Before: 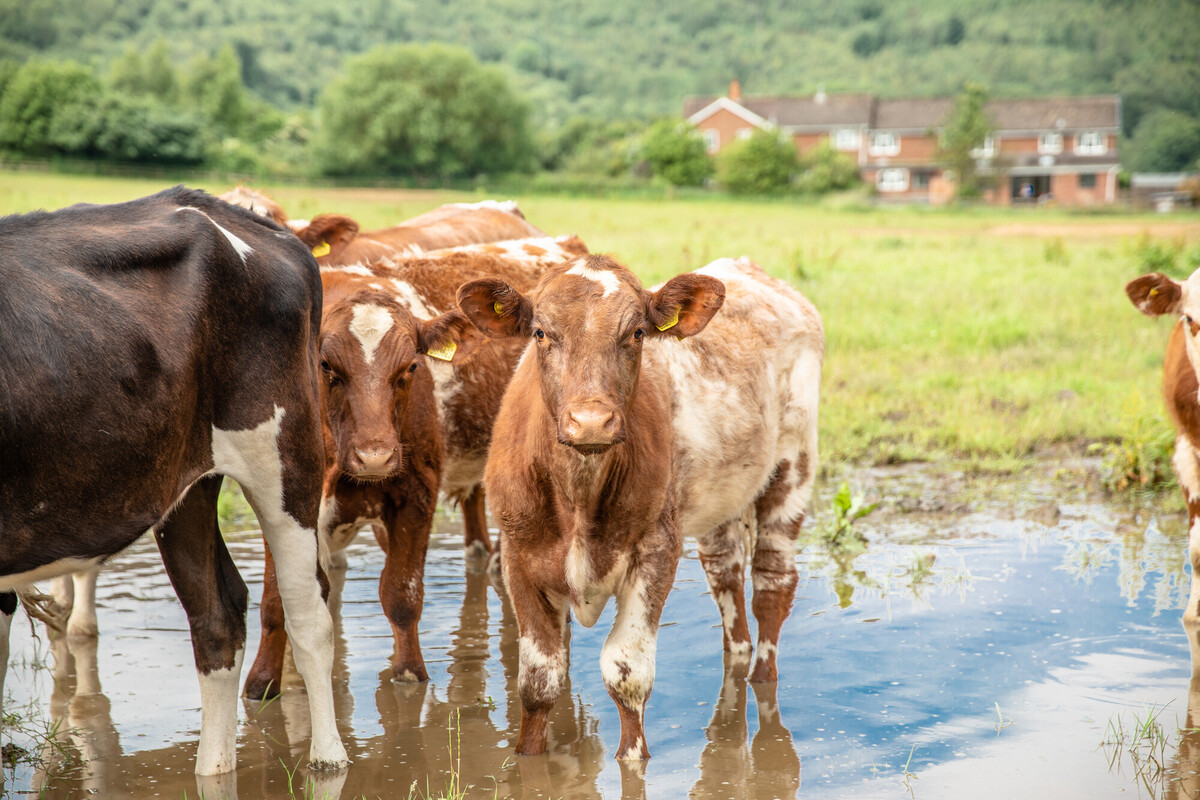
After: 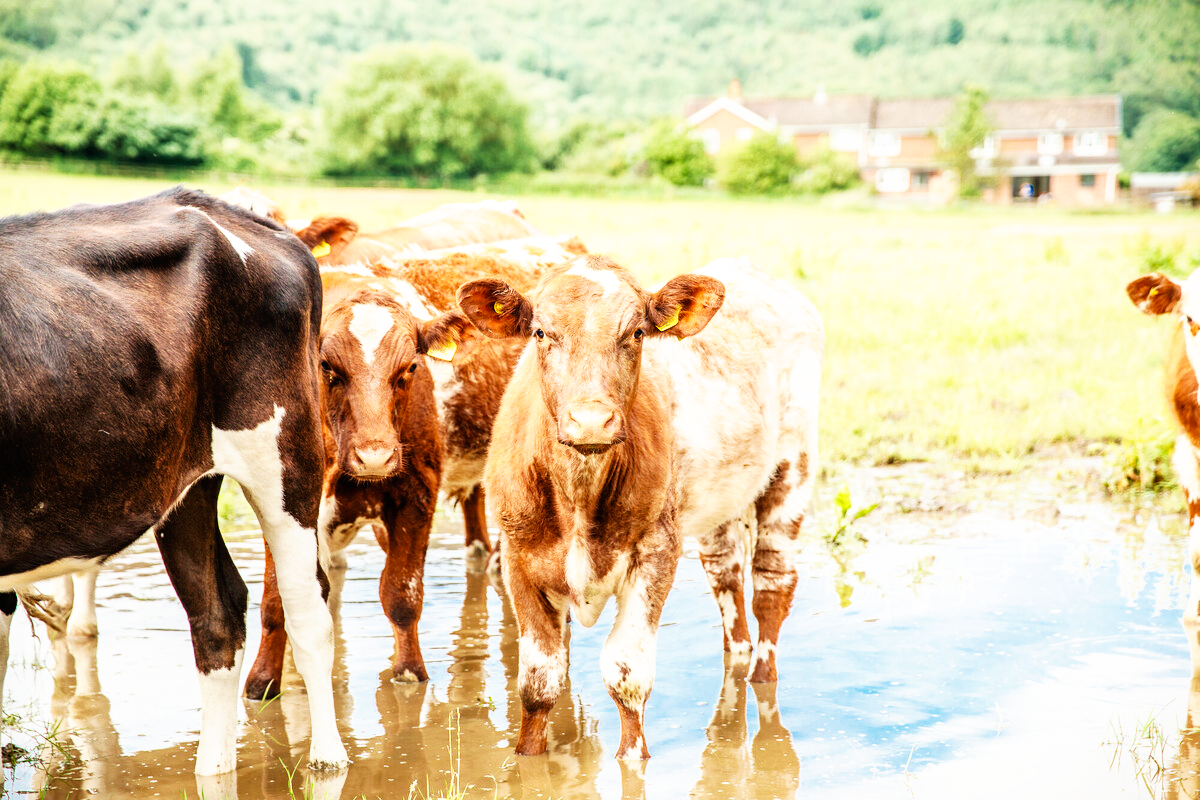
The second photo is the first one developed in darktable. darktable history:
velvia: on, module defaults
base curve: curves: ch0 [(0, 0) (0.007, 0.004) (0.027, 0.03) (0.046, 0.07) (0.207, 0.54) (0.442, 0.872) (0.673, 0.972) (1, 1)], preserve colors none
